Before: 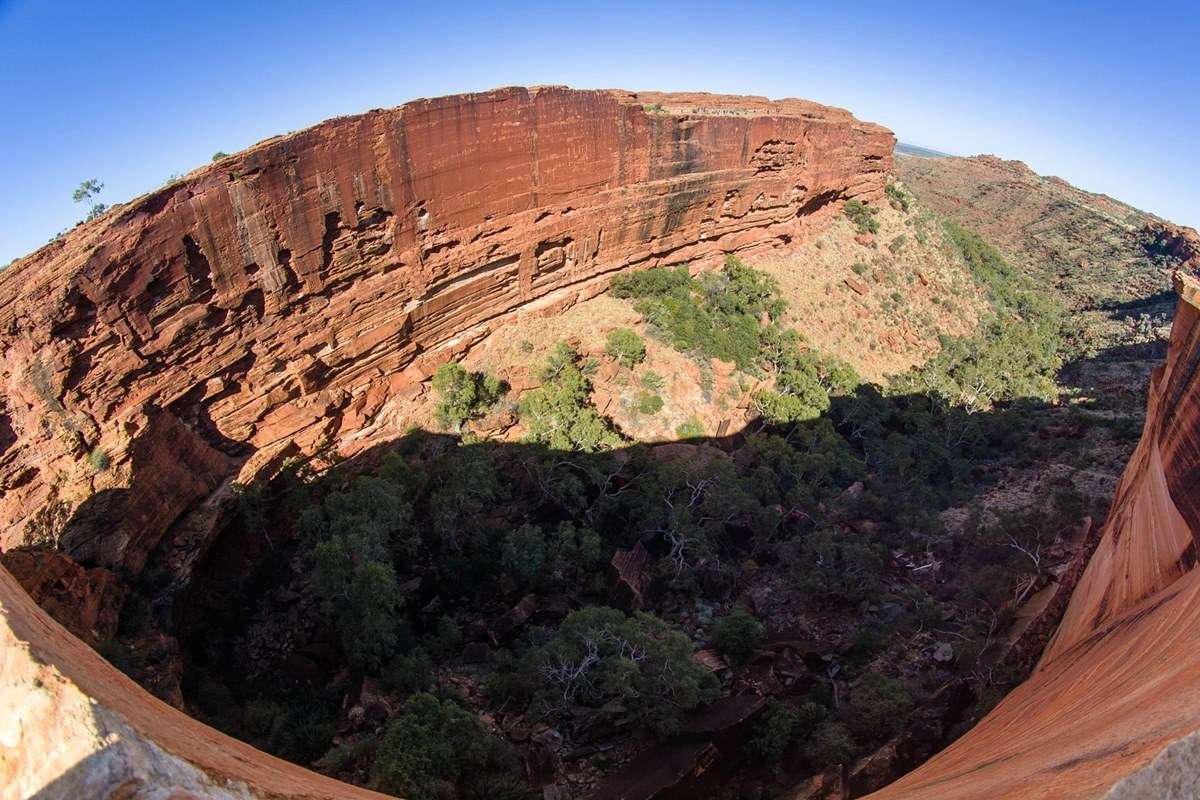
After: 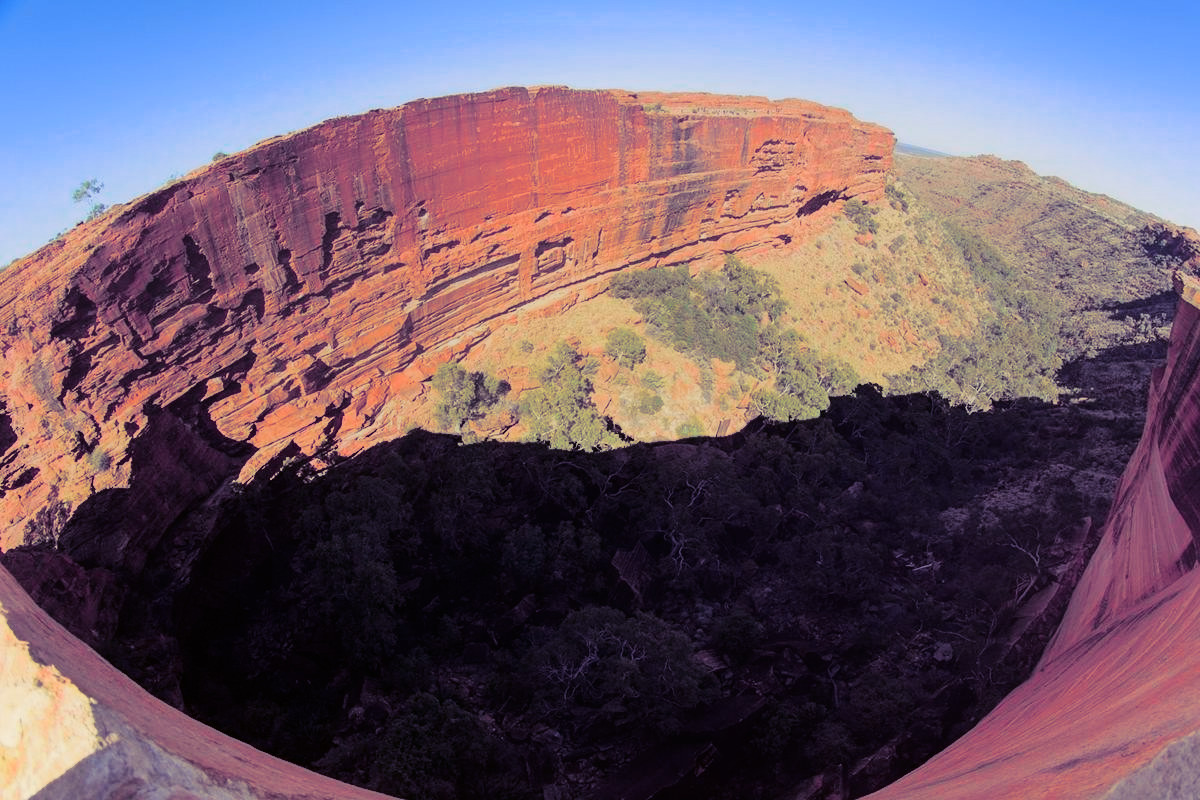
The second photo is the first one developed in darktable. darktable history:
split-toning: shadows › hue 255.6°, shadows › saturation 0.66, highlights › hue 43.2°, highlights › saturation 0.68, balance -50.1
contrast equalizer: octaves 7, y [[0.6 ×6], [0.55 ×6], [0 ×6], [0 ×6], [0 ×6]], mix -1
tone curve: curves: ch0 [(0, 0) (0.068, 0.031) (0.175, 0.139) (0.32, 0.345) (0.495, 0.544) (0.748, 0.762) (0.993, 0.954)]; ch1 [(0, 0) (0.294, 0.184) (0.34, 0.303) (0.371, 0.344) (0.441, 0.408) (0.477, 0.474) (0.499, 0.5) (0.529, 0.523) (0.677, 0.762) (1, 1)]; ch2 [(0, 0) (0.431, 0.419) (0.495, 0.502) (0.524, 0.534) (0.557, 0.56) (0.634, 0.654) (0.728, 0.722) (1, 1)], color space Lab, independent channels, preserve colors none
